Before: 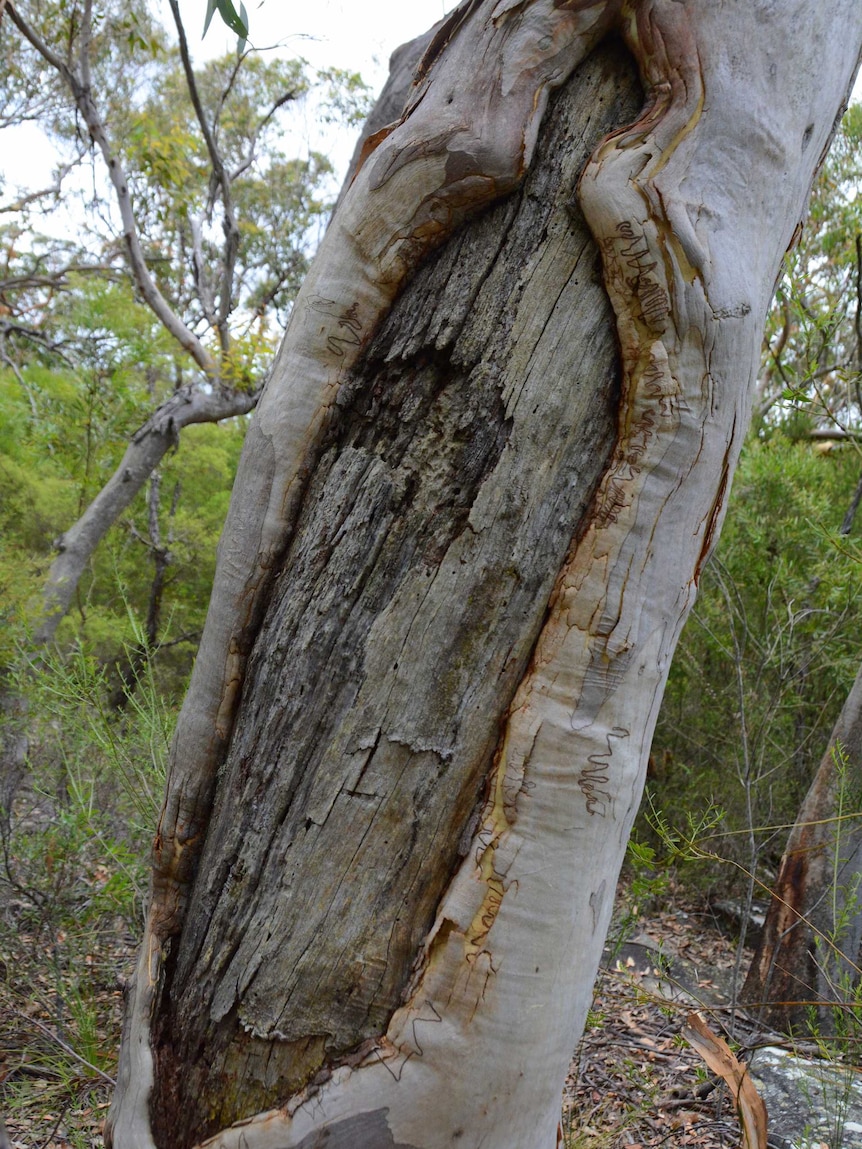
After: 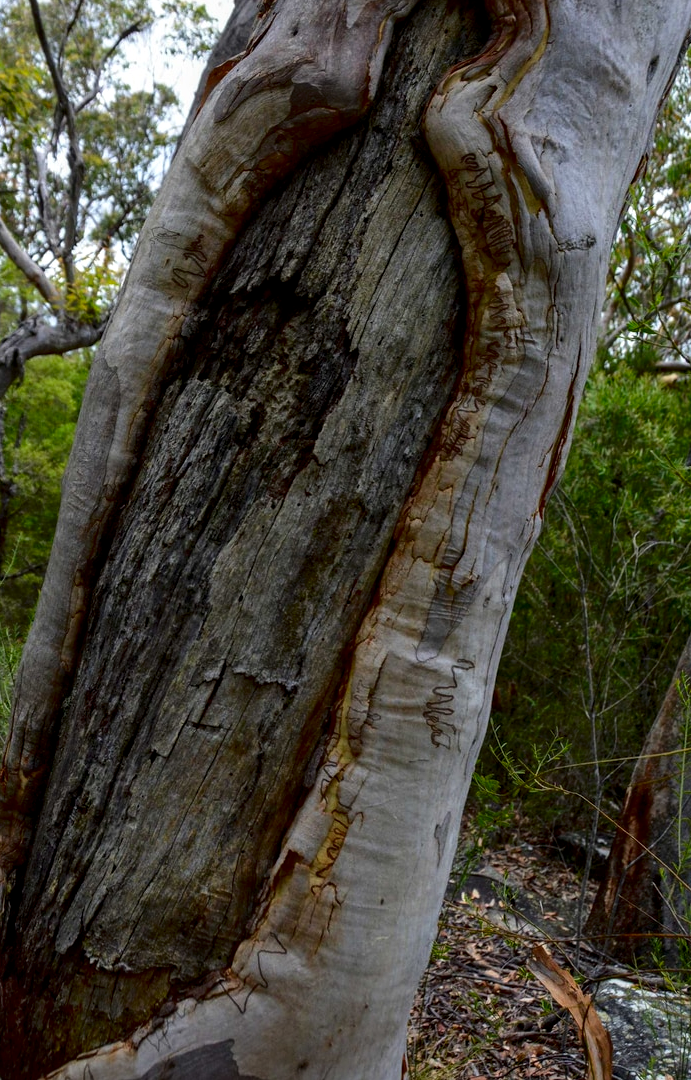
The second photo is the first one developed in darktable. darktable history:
crop and rotate: left 17.992%, top 5.95%, right 1.732%
contrast brightness saturation: contrast 0.105, brightness -0.27, saturation 0.142
local contrast: on, module defaults
